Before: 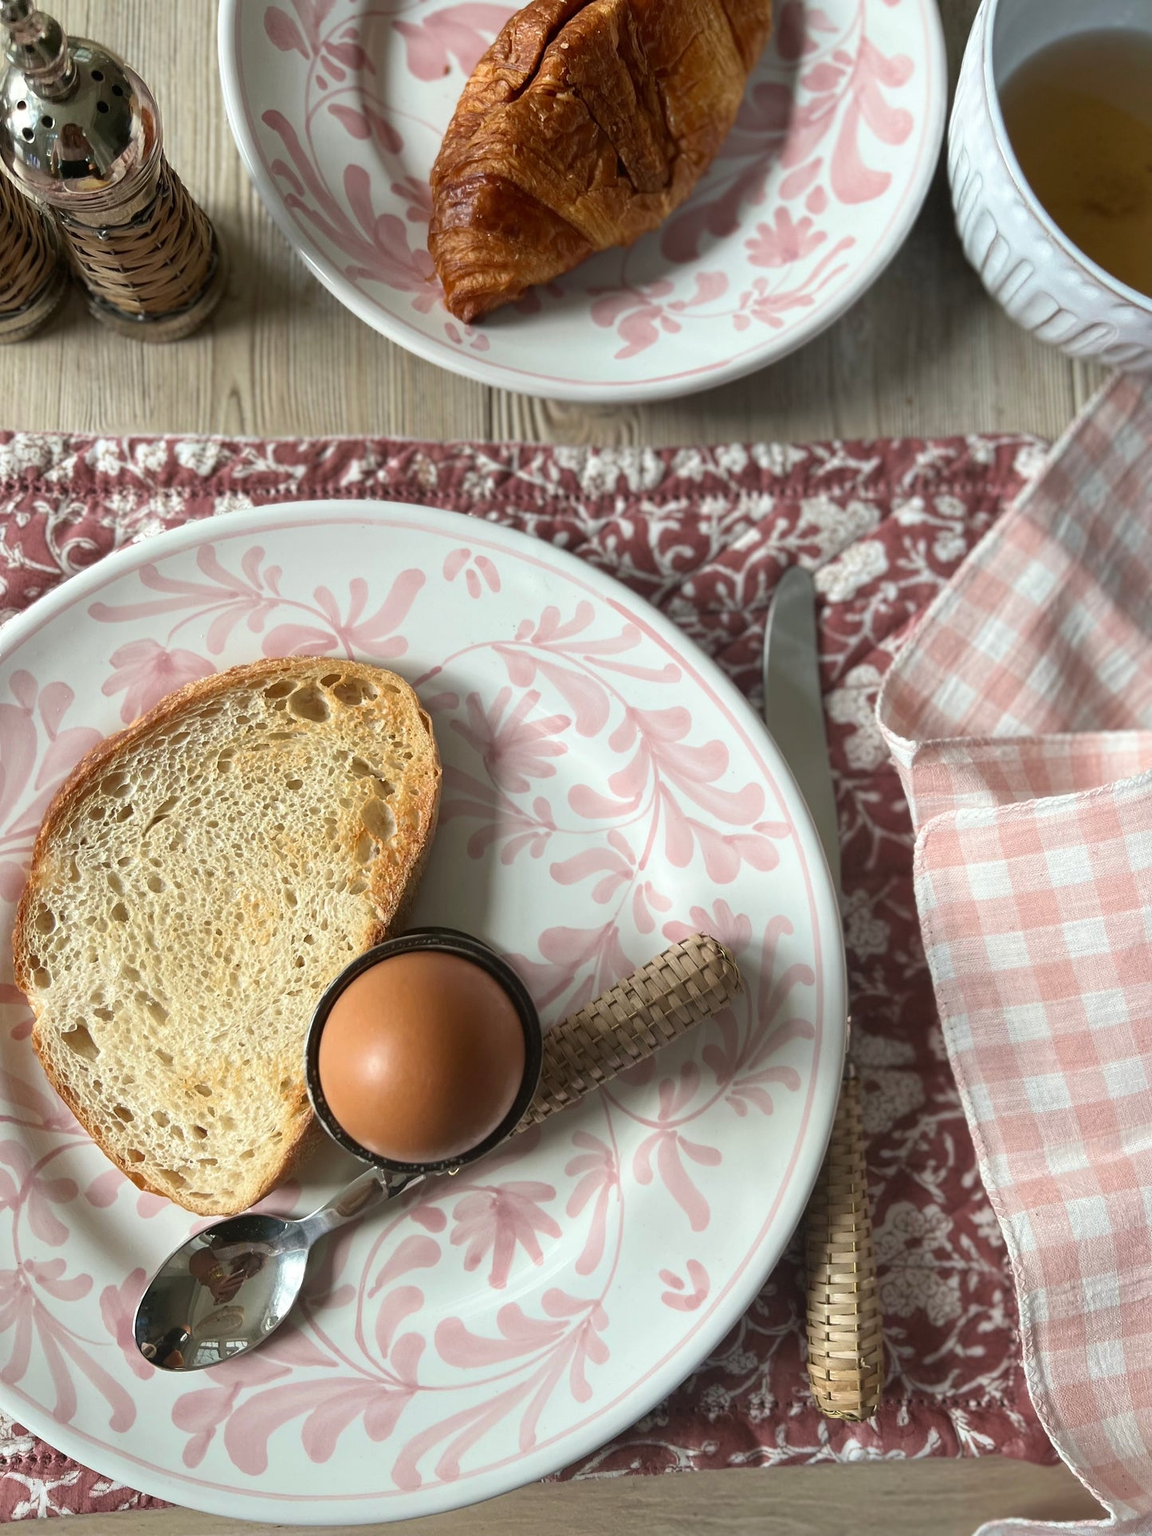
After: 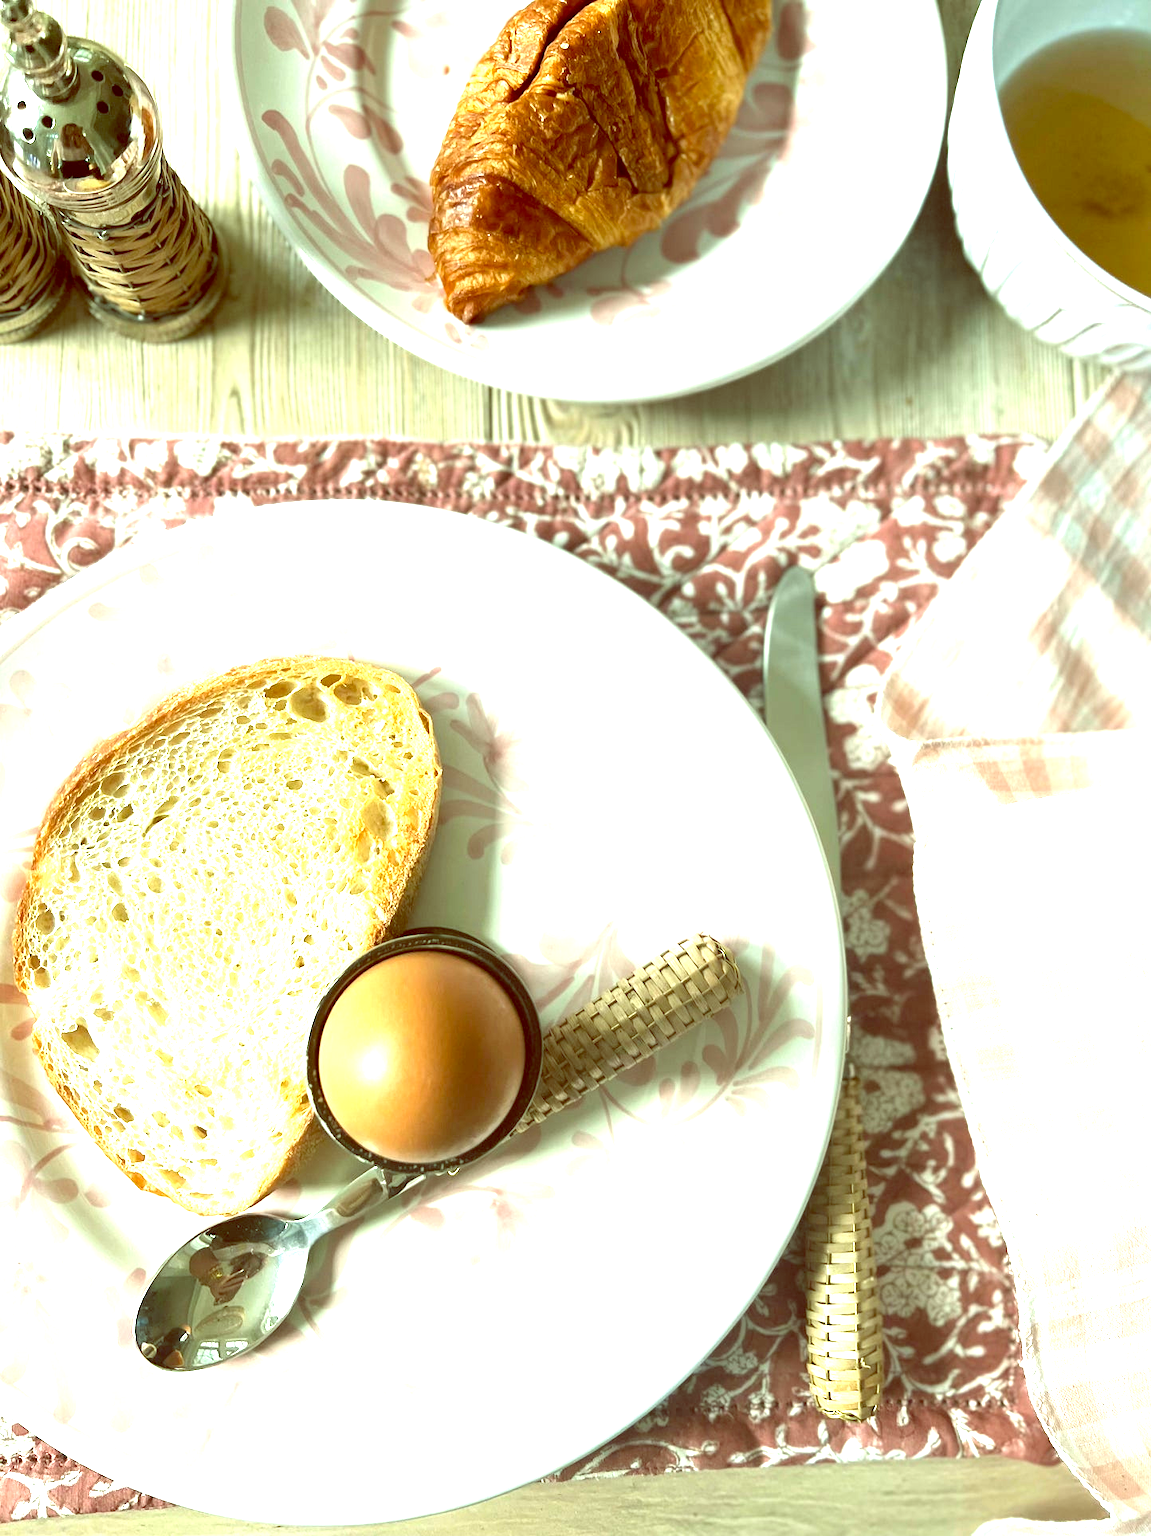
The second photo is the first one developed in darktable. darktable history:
color balance: lift [1, 1.015, 0.987, 0.985], gamma [1, 0.959, 1.042, 0.958], gain [0.927, 0.938, 1.072, 0.928], contrast 1.5%
exposure: black level correction 0.001, exposure 1.84 EV, compensate highlight preservation false
